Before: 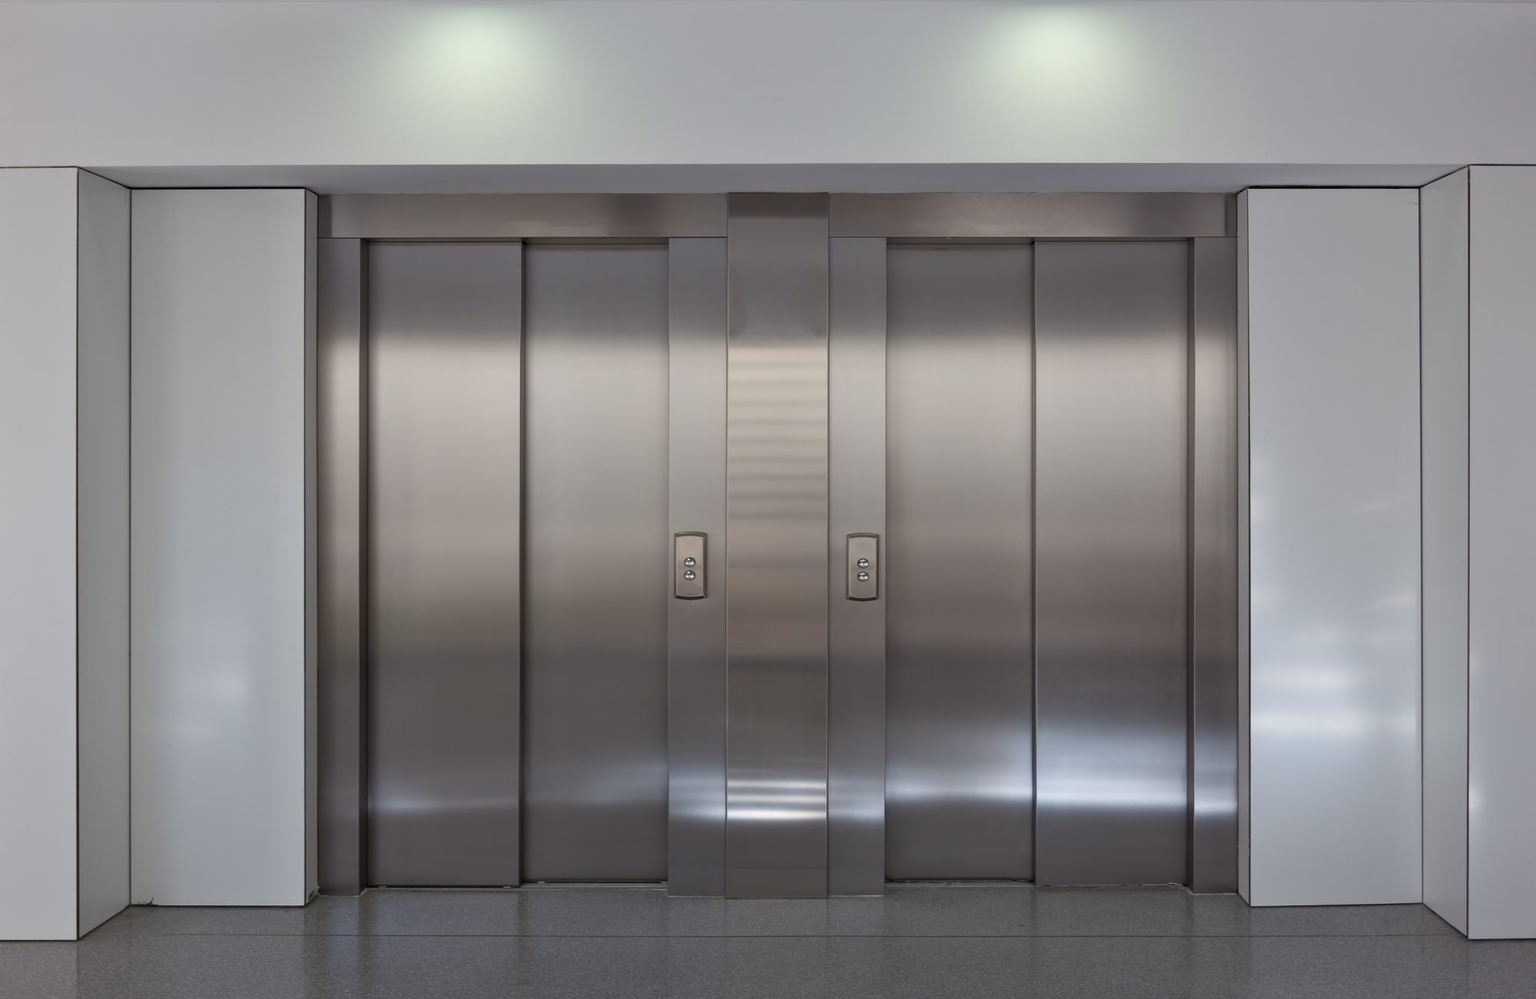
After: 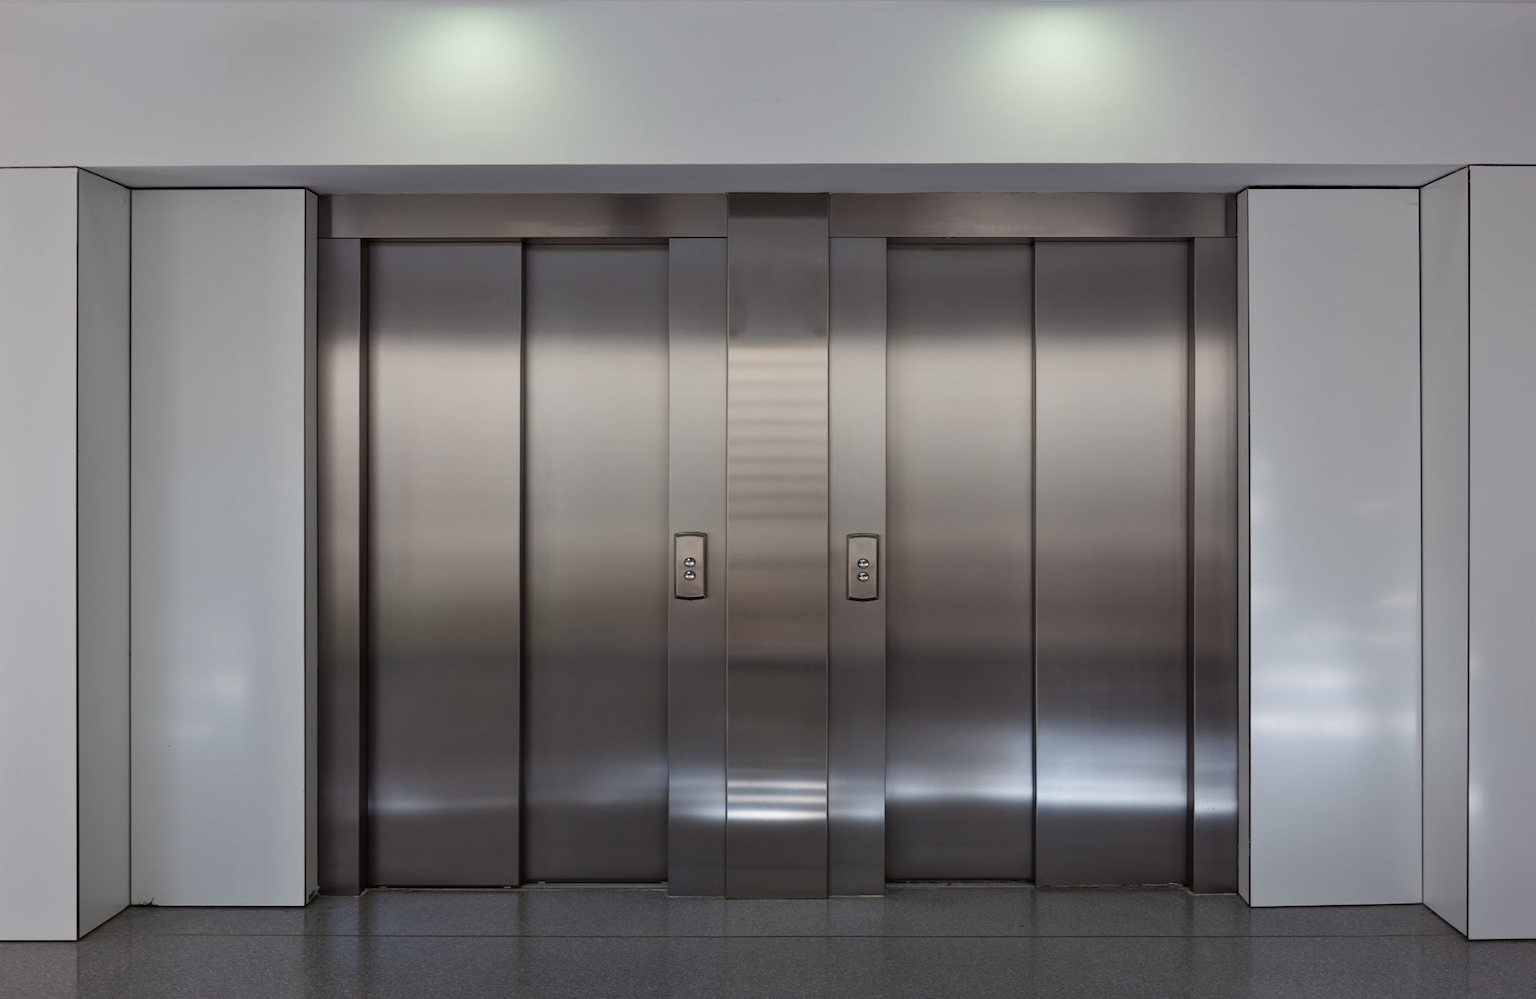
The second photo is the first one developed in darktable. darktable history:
tone curve: curves: ch0 [(0, 0) (0.003, 0.001) (0.011, 0.004) (0.025, 0.011) (0.044, 0.021) (0.069, 0.028) (0.1, 0.036) (0.136, 0.051) (0.177, 0.085) (0.224, 0.127) (0.277, 0.193) (0.335, 0.266) (0.399, 0.338) (0.468, 0.419) (0.543, 0.504) (0.623, 0.593) (0.709, 0.689) (0.801, 0.784) (0.898, 0.888) (1, 1)], color space Lab, independent channels, preserve colors none
